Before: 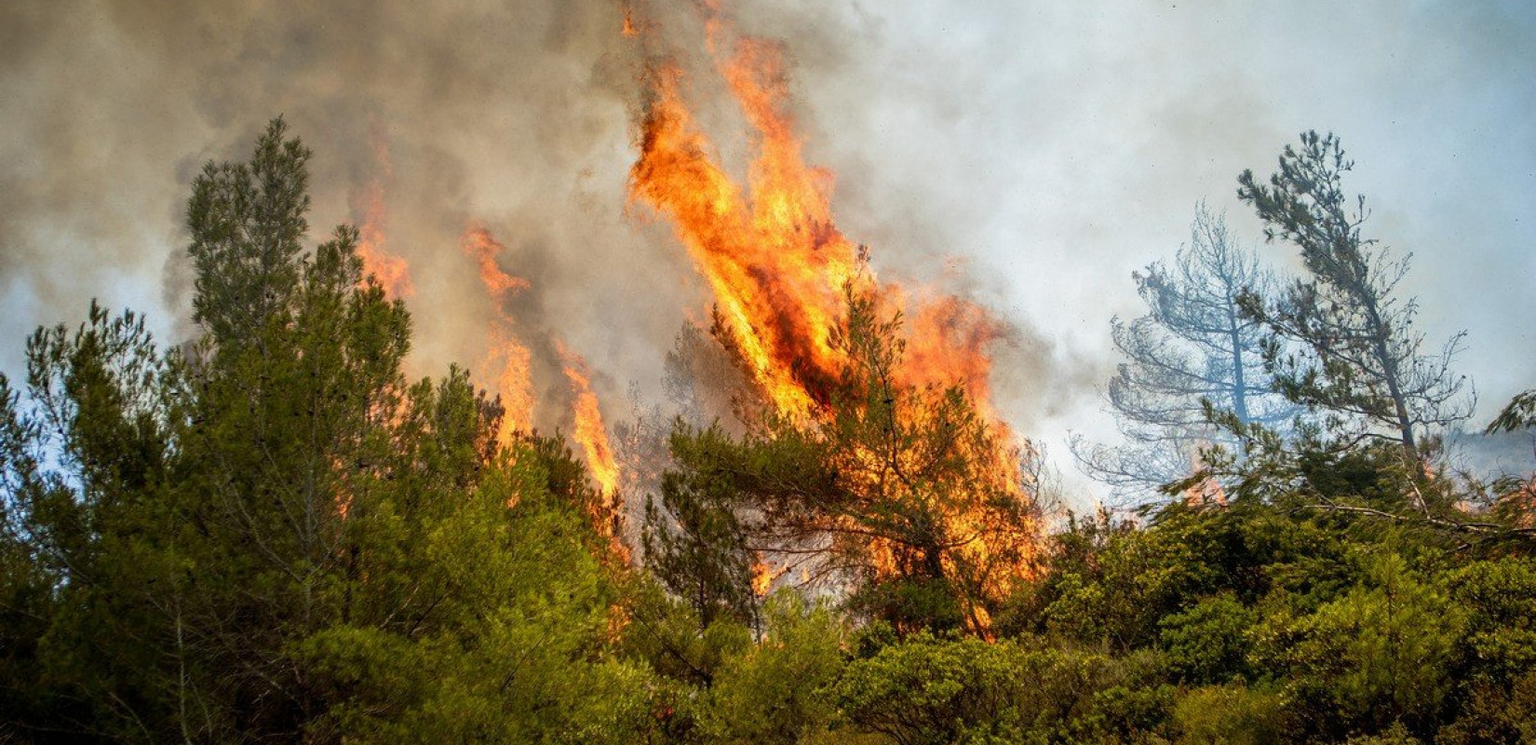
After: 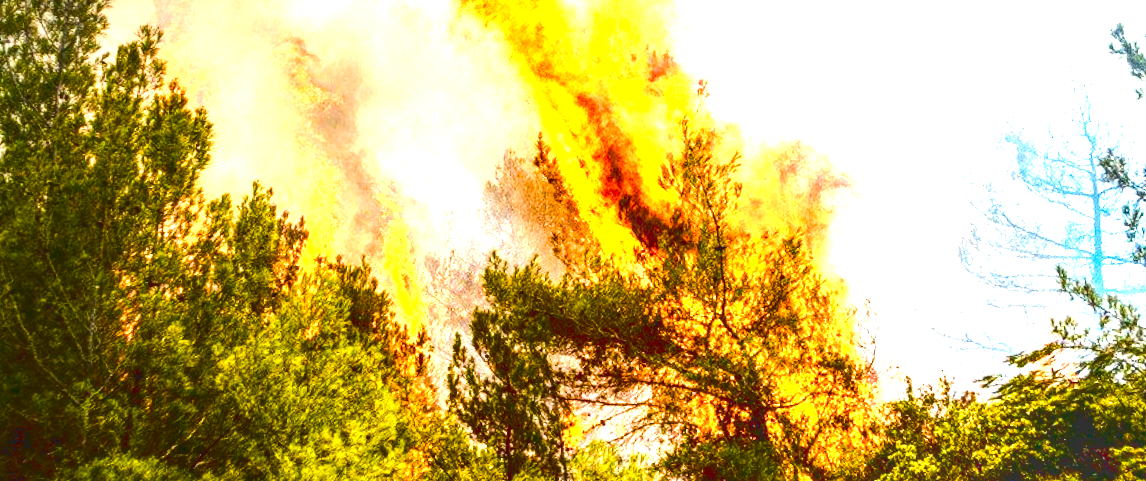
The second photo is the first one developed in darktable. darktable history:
tone curve: curves: ch0 [(0, 0.129) (0.187, 0.207) (0.729, 0.789) (1, 1)], color space Lab, linked channels, preserve colors none
color balance rgb: global offset › luminance -0.37%, perceptual saturation grading › highlights -17.77%, perceptual saturation grading › mid-tones 33.1%, perceptual saturation grading › shadows 50.52%, perceptual brilliance grading › highlights 20%, perceptual brilliance grading › mid-tones 20%, perceptual brilliance grading › shadows -20%, global vibrance 50%
crop and rotate: angle -3.37°, left 9.79%, top 20.73%, right 12.42%, bottom 11.82%
exposure: black level correction 0, exposure 0.9 EV, compensate highlight preservation false
local contrast: detail 130%
tone equalizer: -8 EV -0.417 EV, -7 EV -0.389 EV, -6 EV -0.333 EV, -5 EV -0.222 EV, -3 EV 0.222 EV, -2 EV 0.333 EV, -1 EV 0.389 EV, +0 EV 0.417 EV, edges refinement/feathering 500, mask exposure compensation -1.57 EV, preserve details no
white balance: emerald 1
